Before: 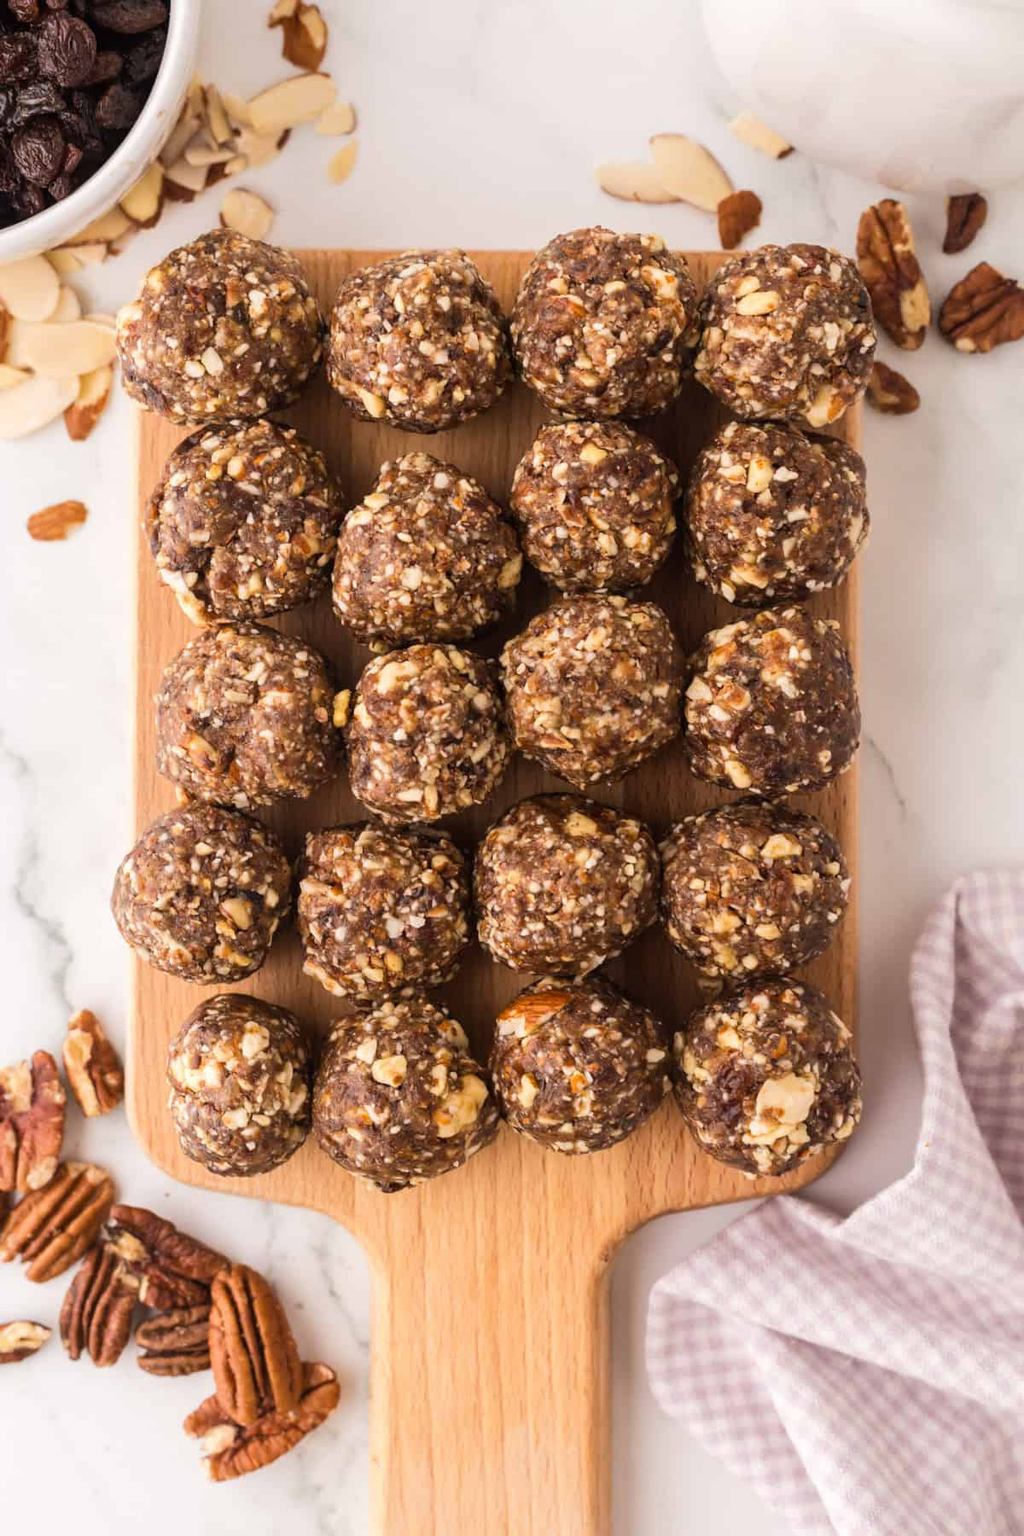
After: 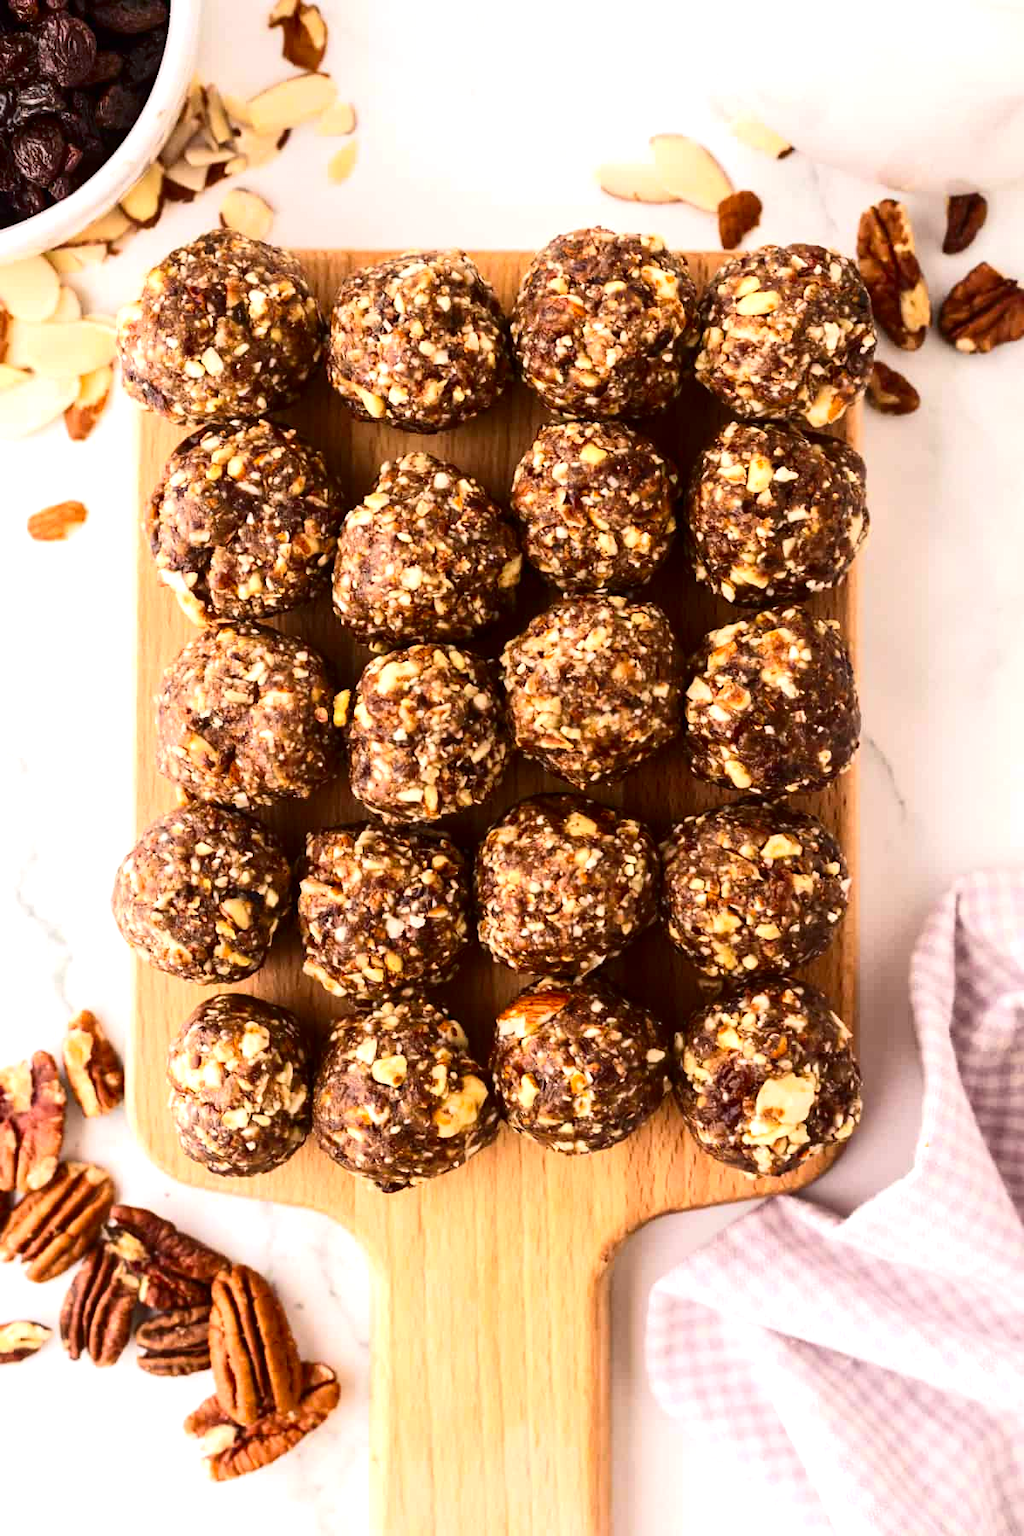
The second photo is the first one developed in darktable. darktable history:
contrast brightness saturation: contrast 0.21, brightness -0.11, saturation 0.21
exposure: black level correction 0, exposure 0.5 EV, compensate exposure bias true, compensate highlight preservation false
